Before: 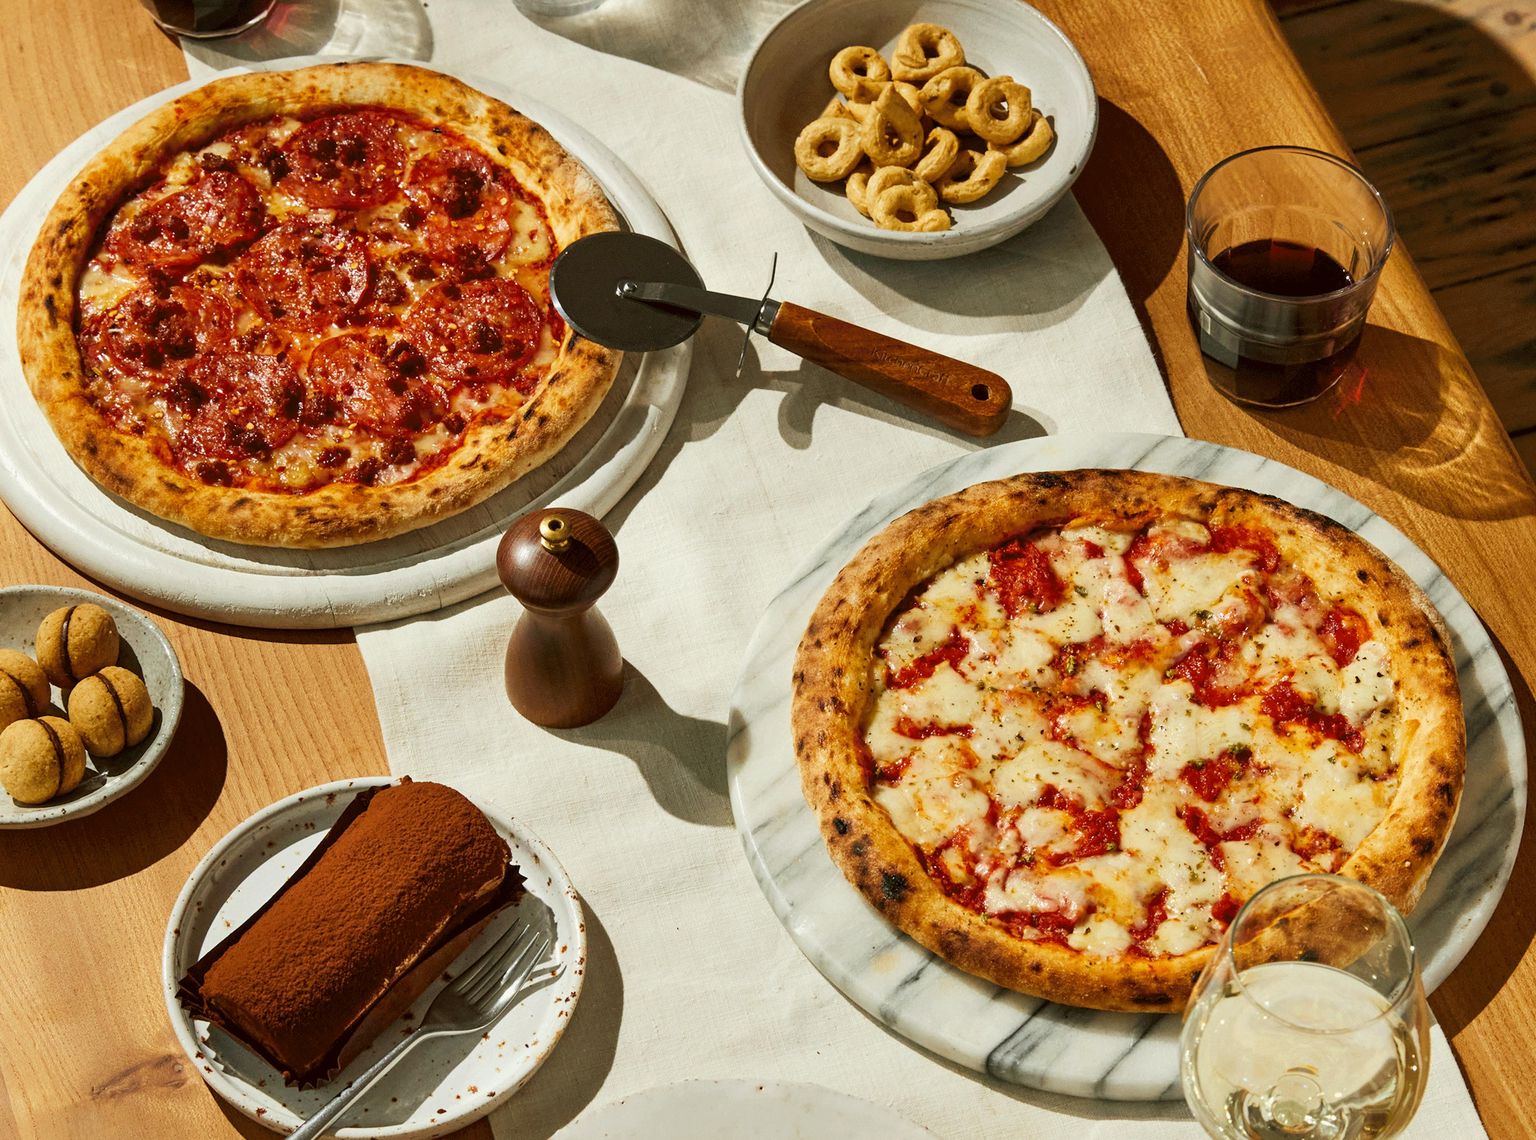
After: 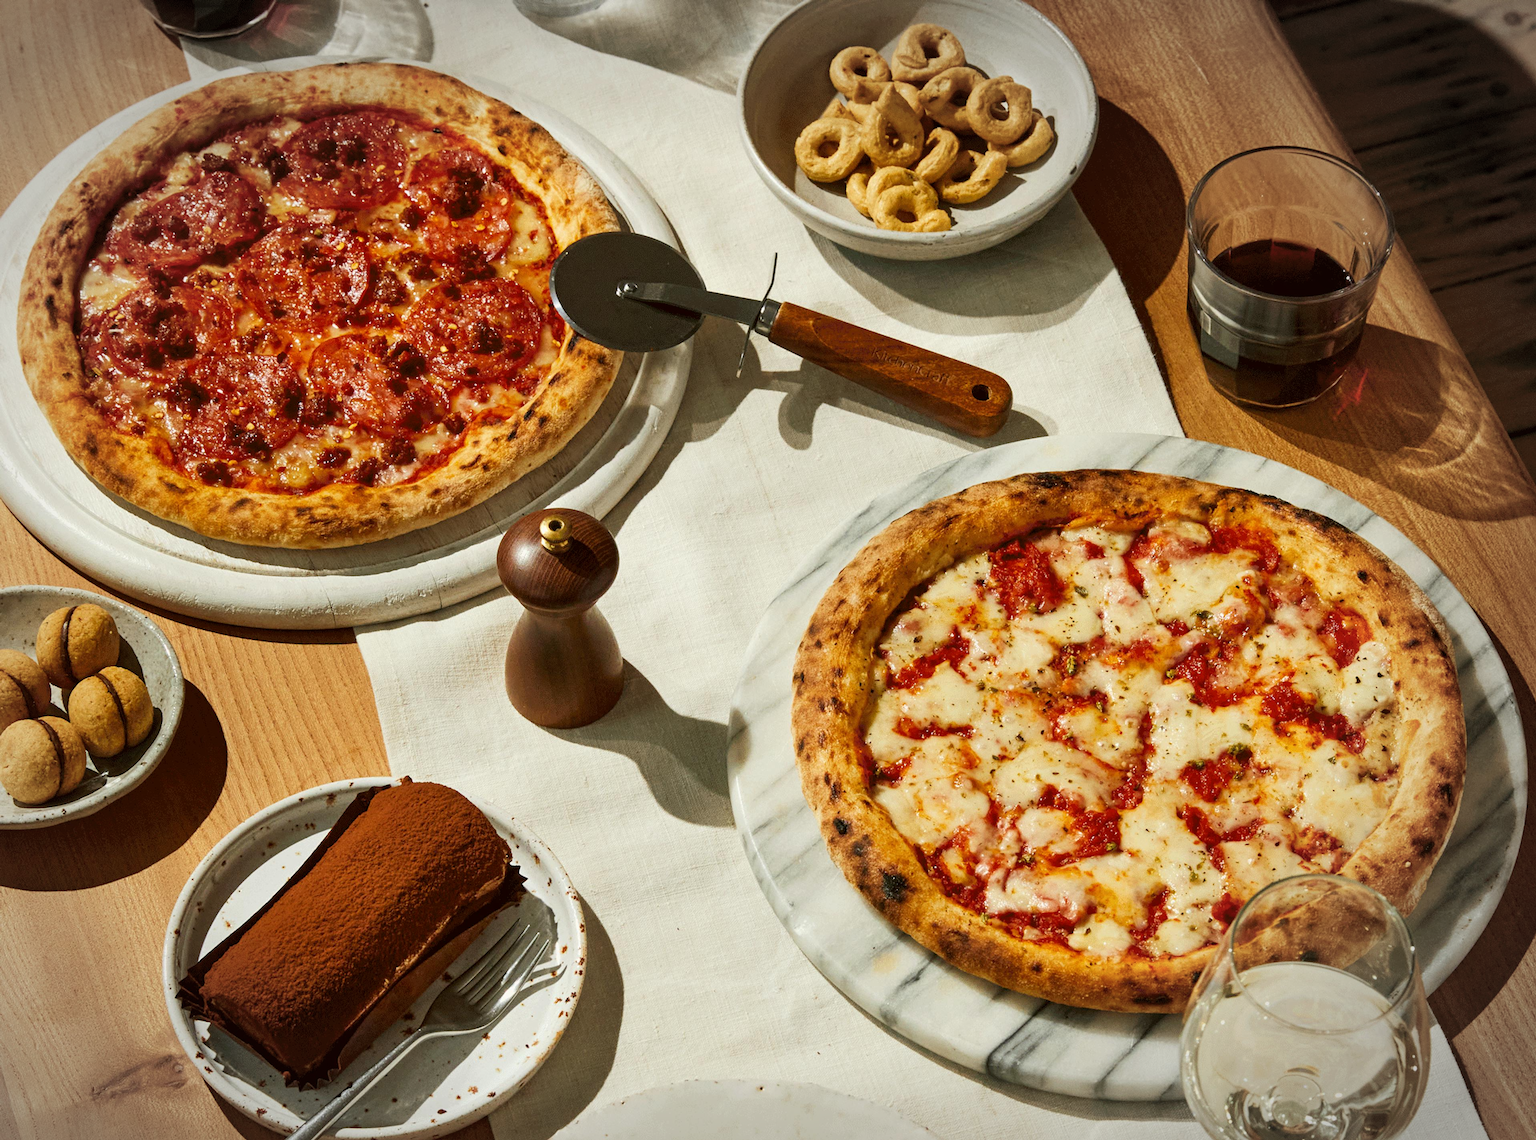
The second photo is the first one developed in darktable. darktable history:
tone equalizer: on, module defaults
vignetting: center (-0.077, 0.062), automatic ratio true
